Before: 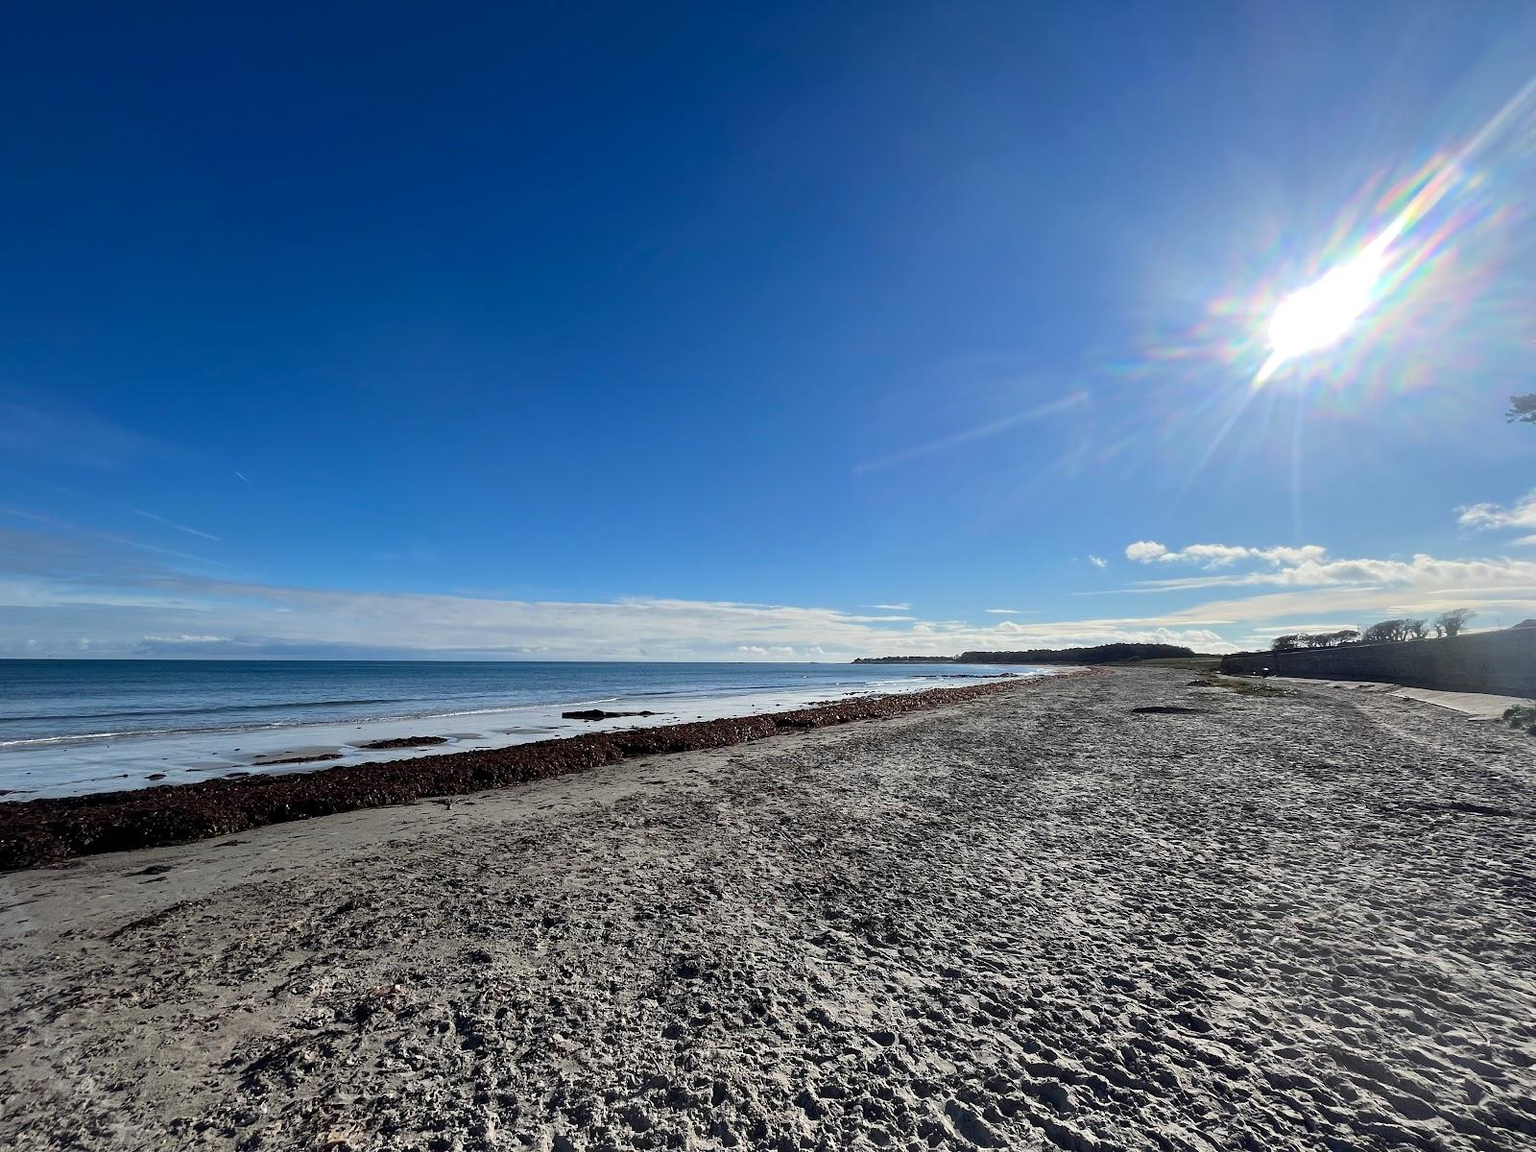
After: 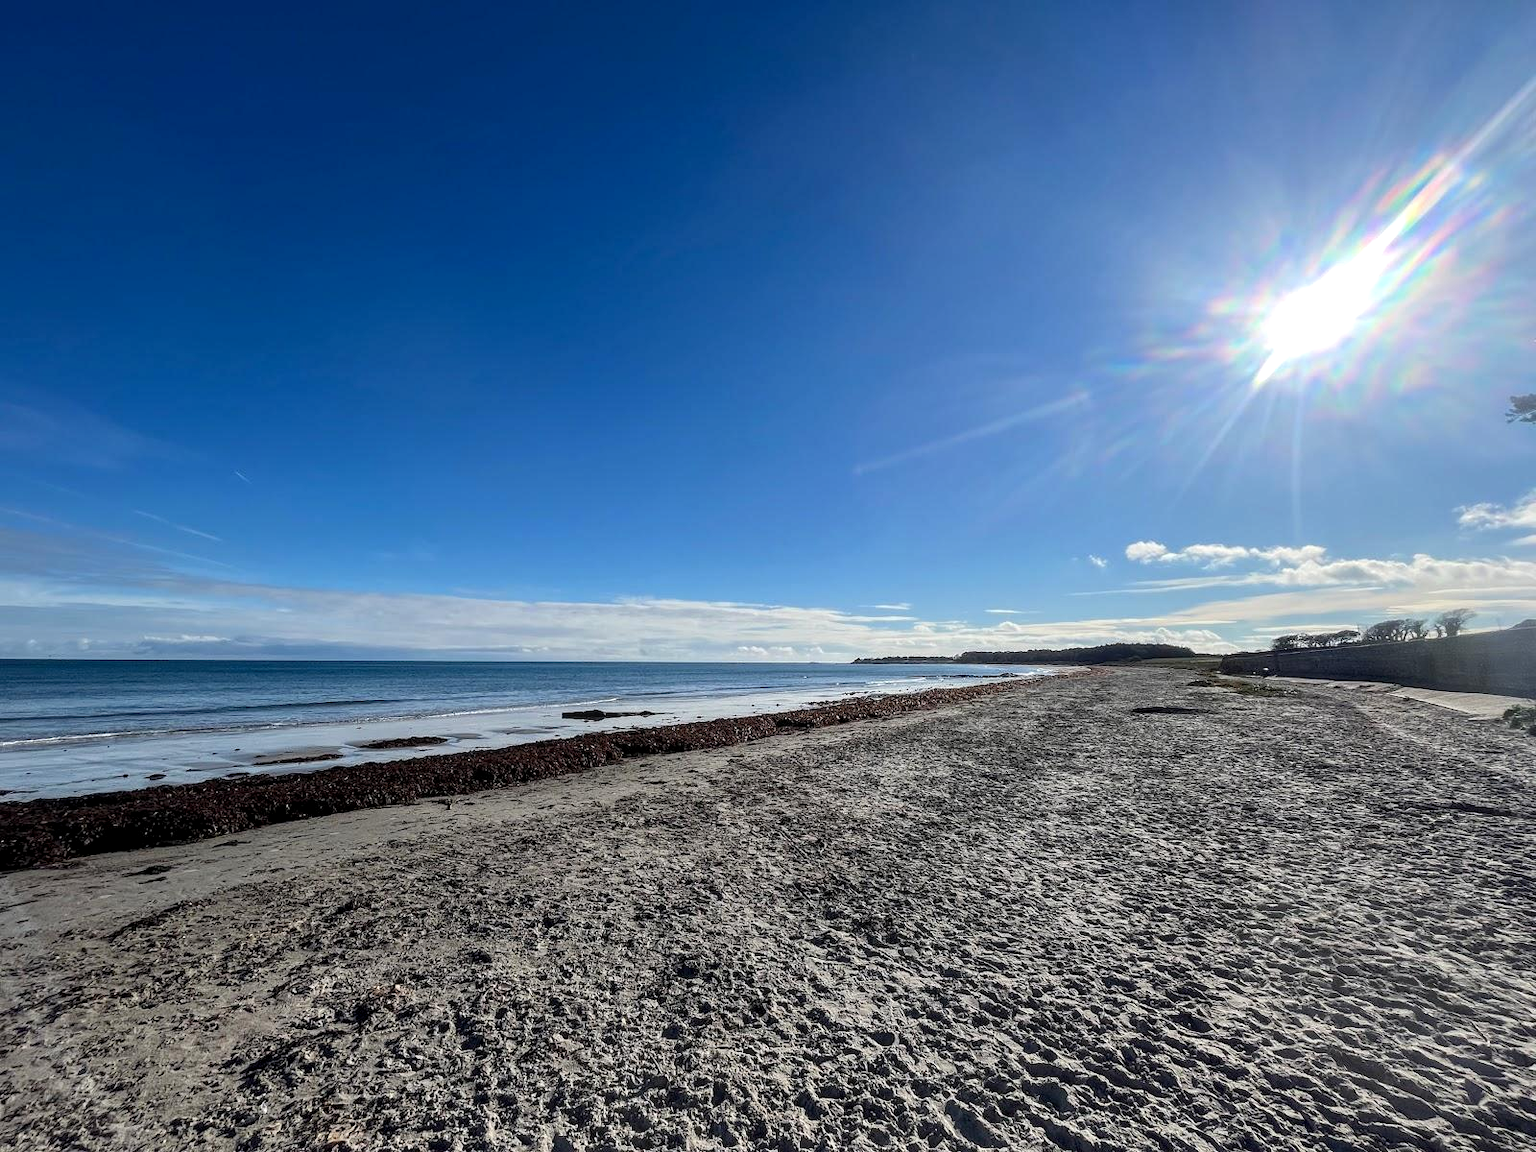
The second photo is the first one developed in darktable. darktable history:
local contrast: on, module defaults
levels: levels [0, 0.498, 0.996]
